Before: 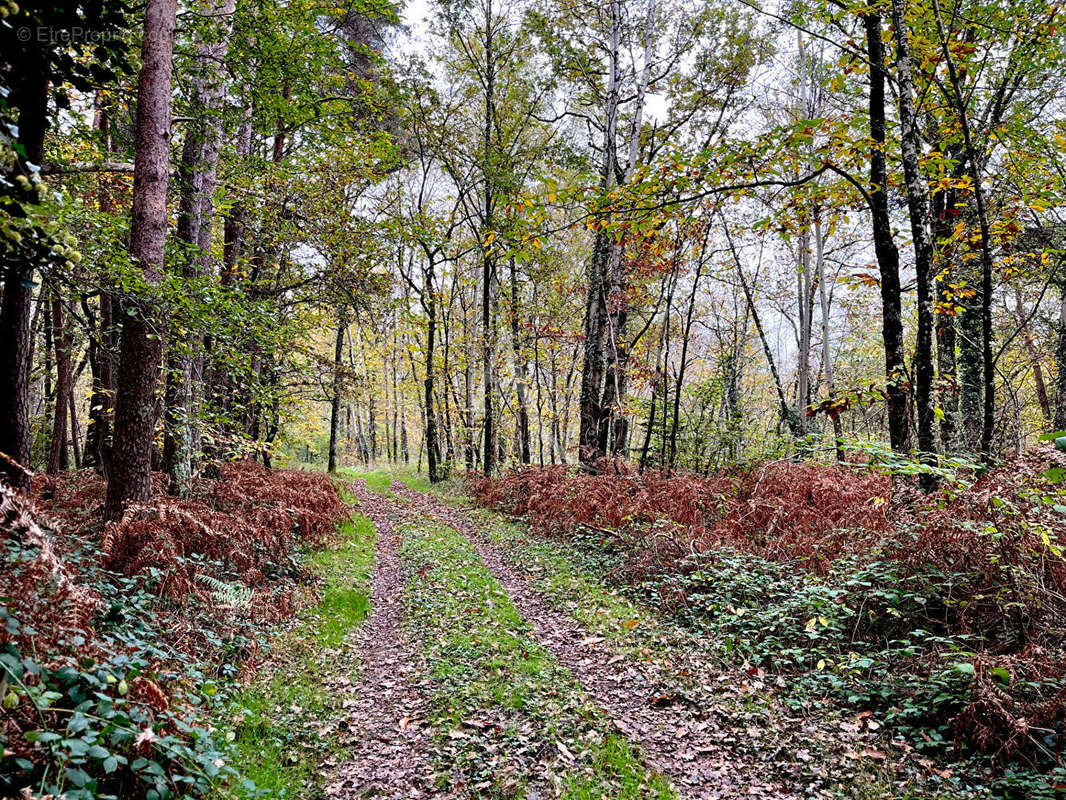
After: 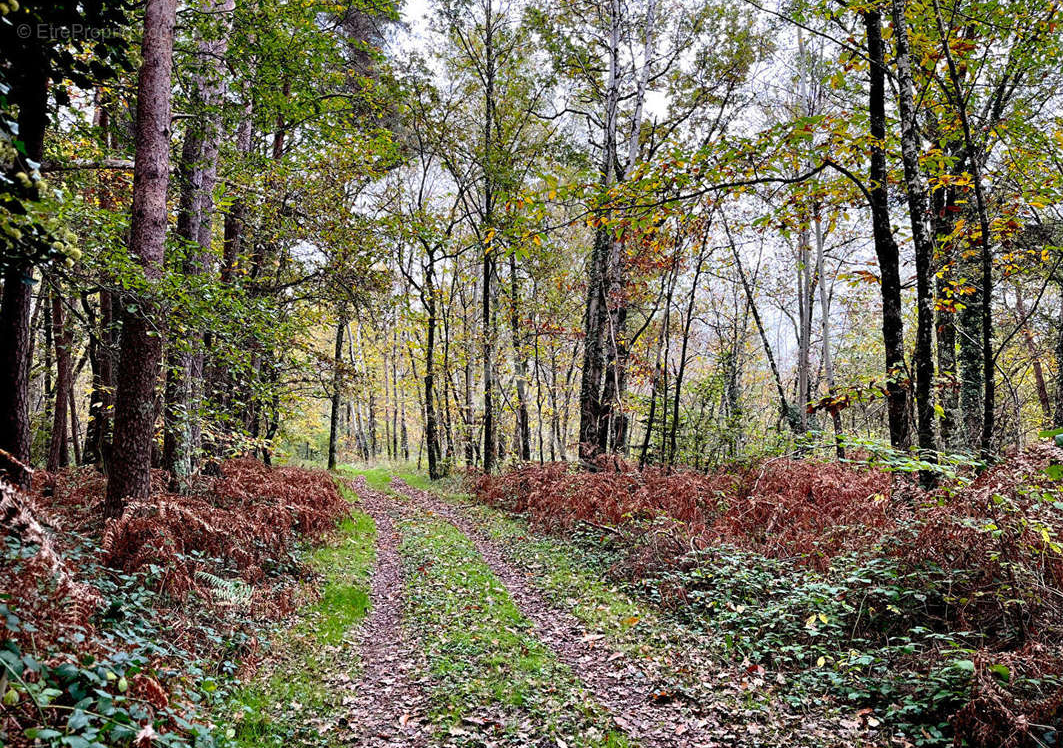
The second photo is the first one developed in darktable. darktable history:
crop: top 0.39%, right 0.26%, bottom 5.047%
tone equalizer: on, module defaults
